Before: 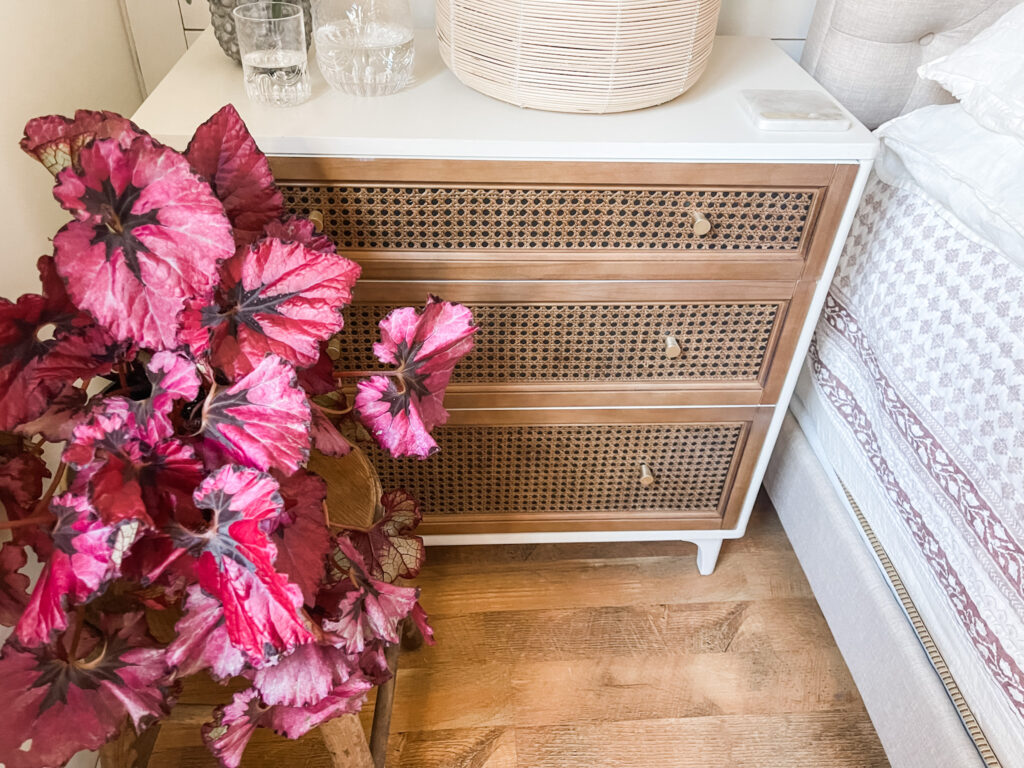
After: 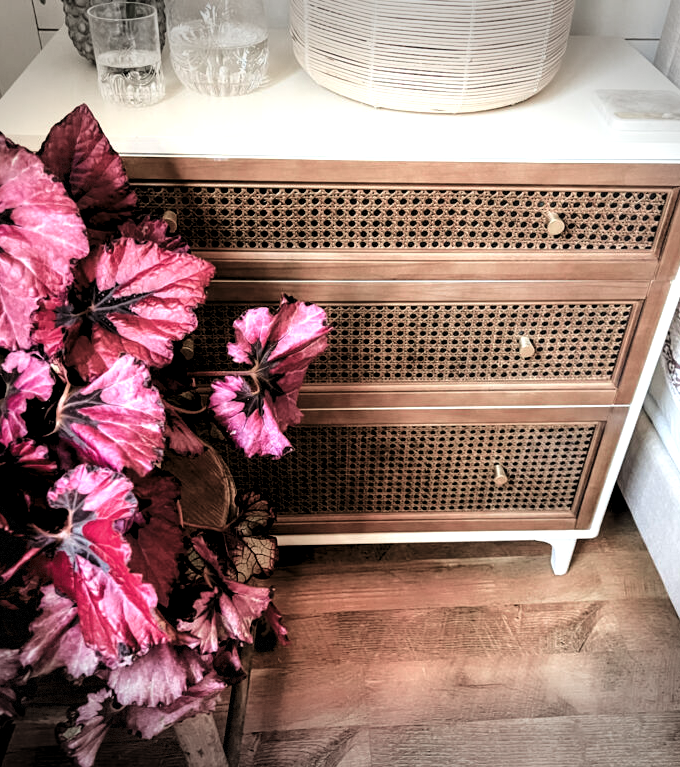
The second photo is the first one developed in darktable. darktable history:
levels: levels [0.182, 0.542, 0.902]
tone curve: curves: ch0 [(0, 0.021) (0.059, 0.053) (0.212, 0.18) (0.337, 0.304) (0.495, 0.505) (0.725, 0.731) (0.89, 0.919) (1, 1)]; ch1 [(0, 0) (0.094, 0.081) (0.285, 0.299) (0.403, 0.436) (0.479, 0.475) (0.54, 0.55) (0.615, 0.637) (0.683, 0.688) (1, 1)]; ch2 [(0, 0) (0.257, 0.217) (0.434, 0.434) (0.498, 0.507) (0.527, 0.542) (0.597, 0.587) (0.658, 0.595) (1, 1)], color space Lab, independent channels, preserve colors none
vignetting: fall-off start 100.04%, width/height ratio 1.323, dithering 8-bit output, unbound false
crop and rotate: left 14.293%, right 19.223%
